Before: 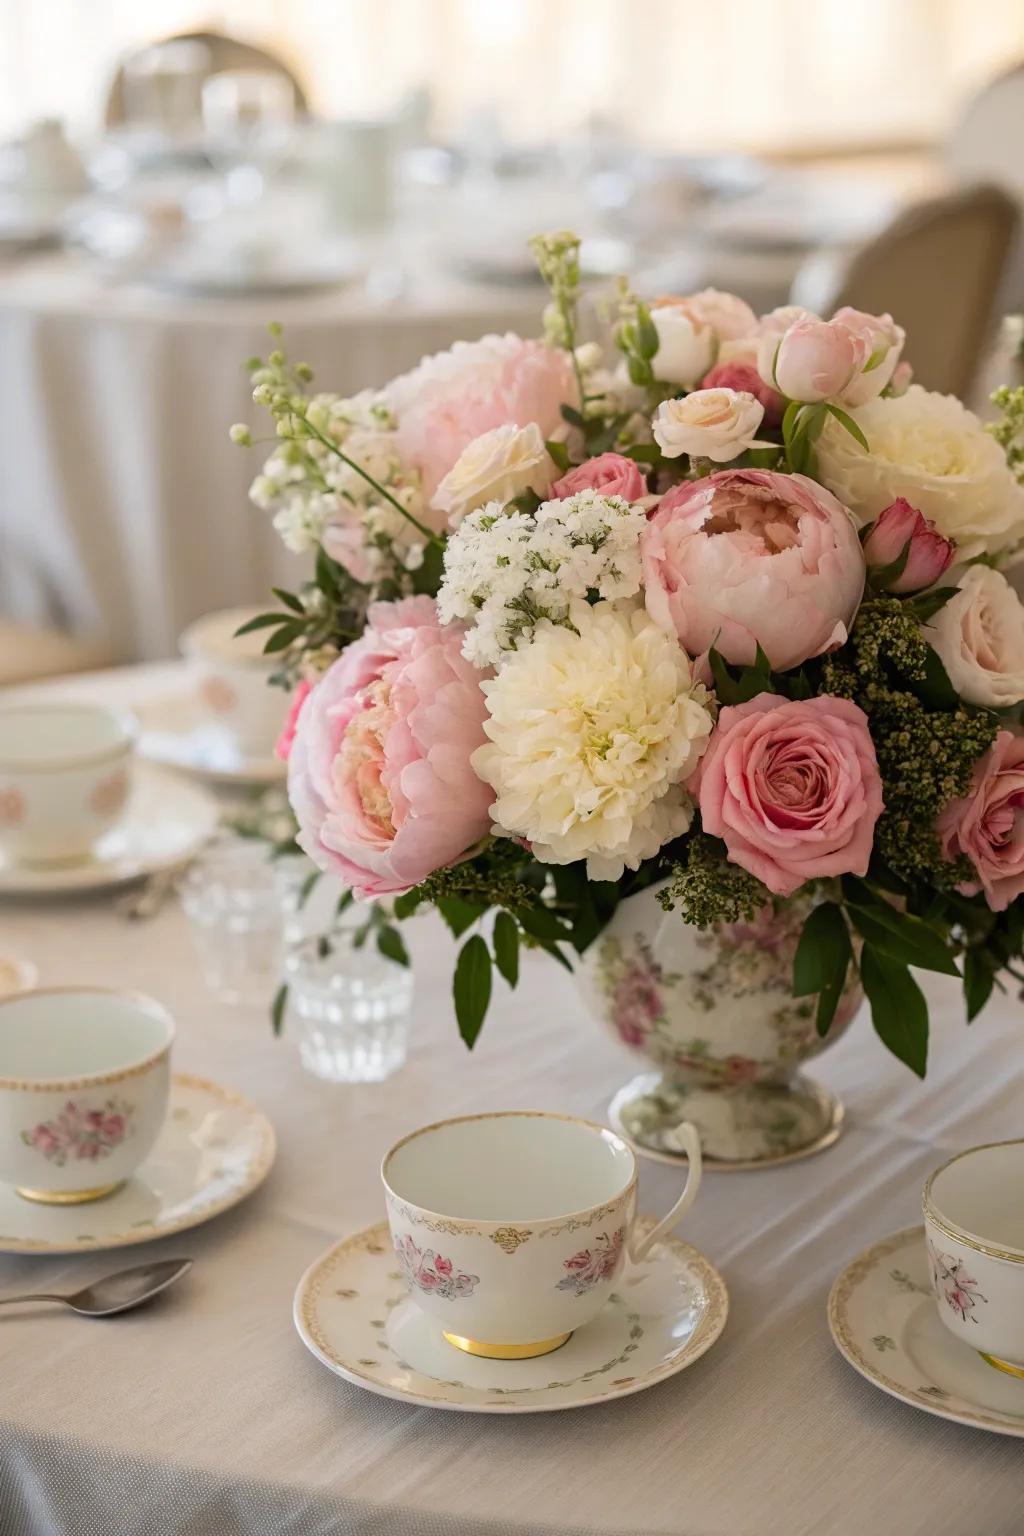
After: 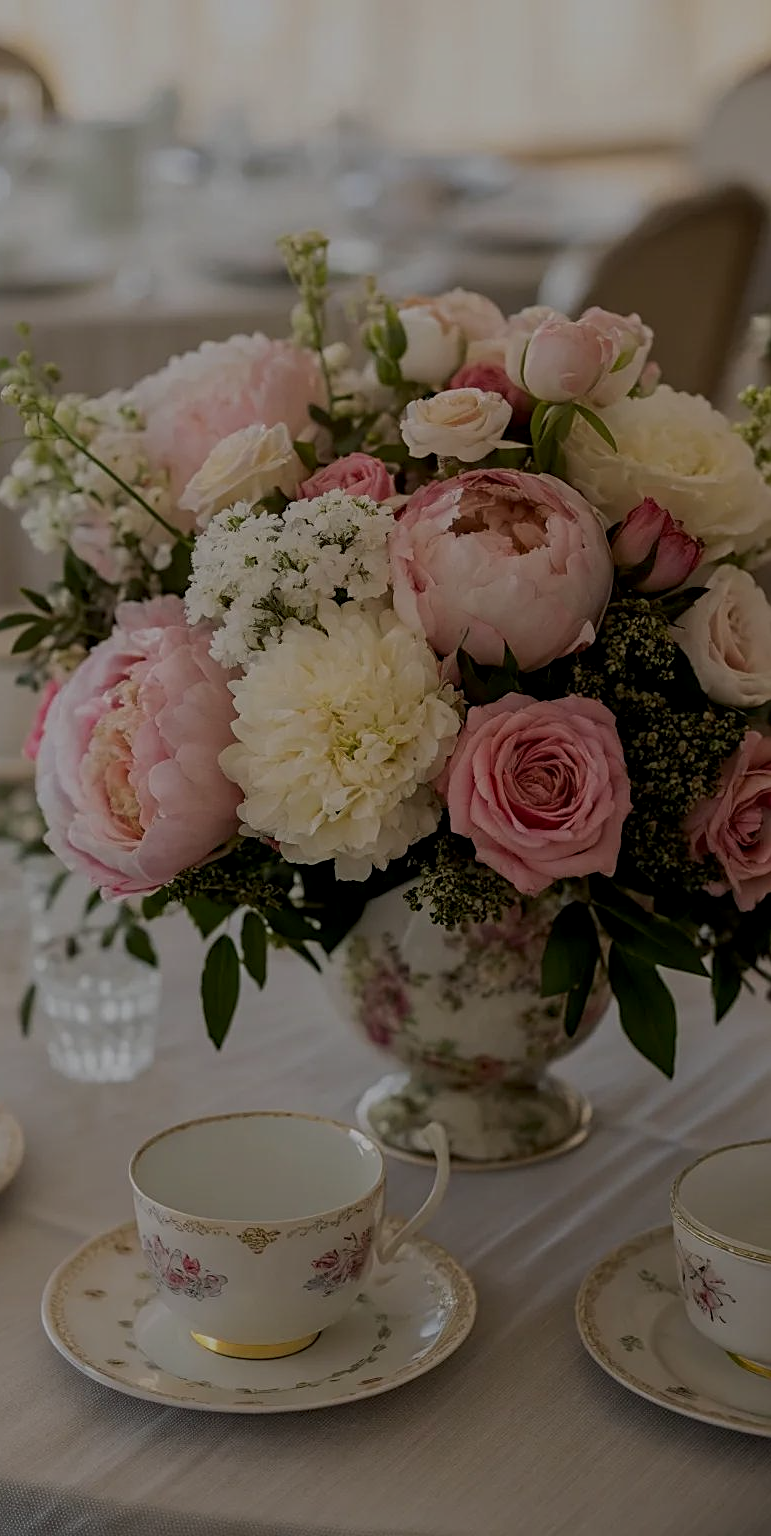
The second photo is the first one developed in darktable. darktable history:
local contrast: on, module defaults
crop and rotate: left 24.671%
sharpen: amount 0.498
exposure: exposure -1.477 EV, compensate exposure bias true, compensate highlight preservation false
